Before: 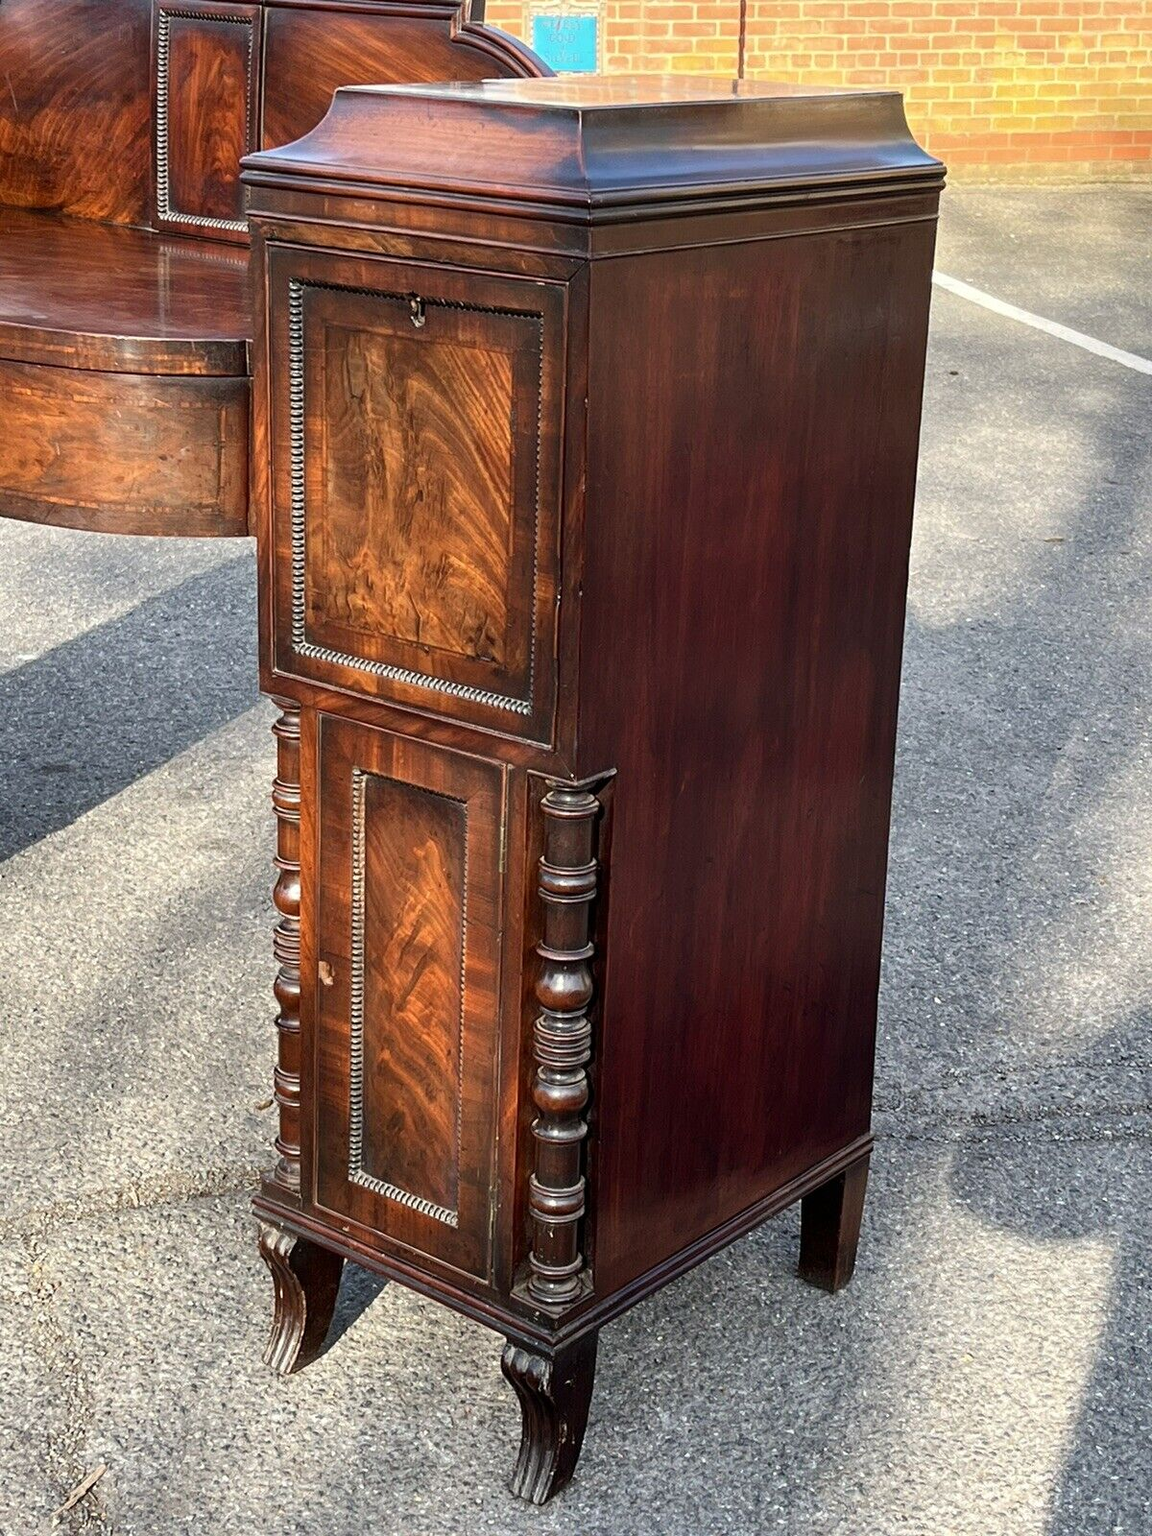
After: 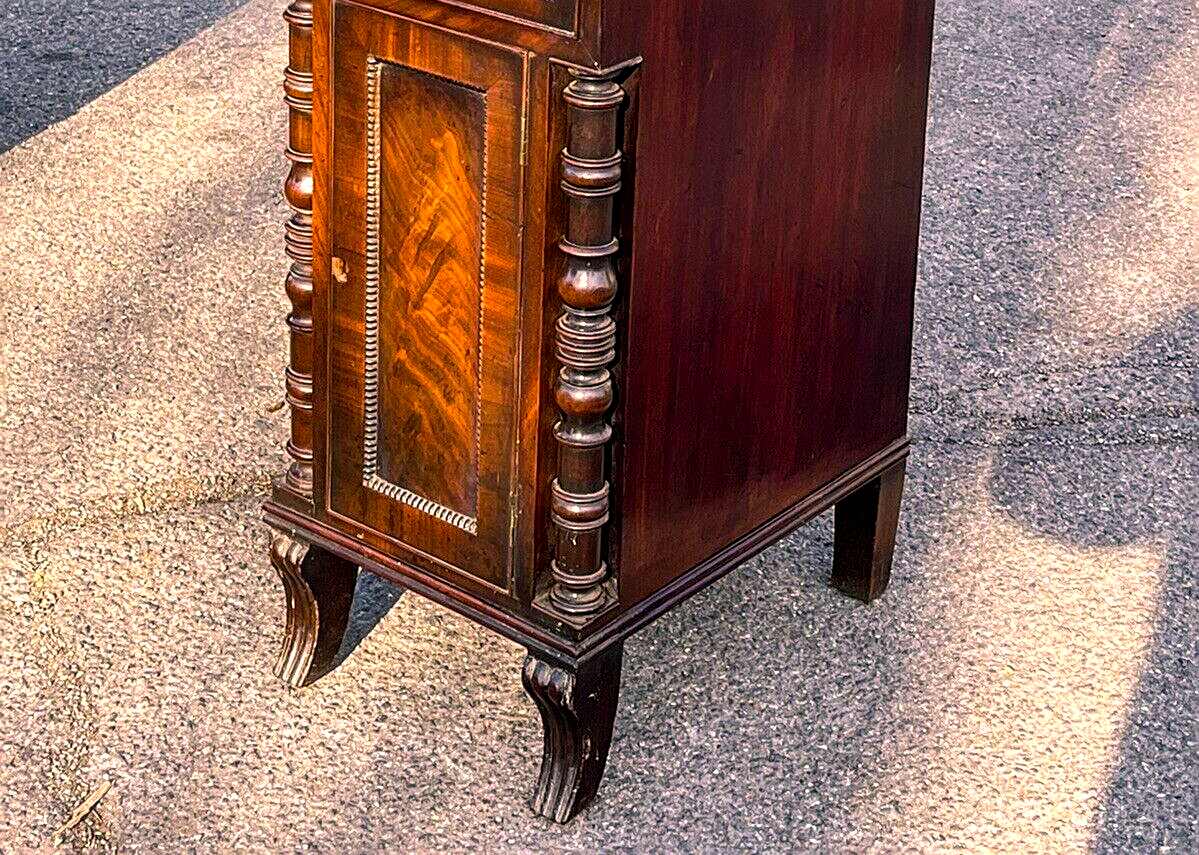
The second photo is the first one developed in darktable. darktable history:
local contrast: on, module defaults
sharpen: radius 2.17, amount 0.388, threshold 0.036
crop and rotate: top 46.562%, right 0.018%
color balance rgb: highlights gain › chroma 4.455%, highlights gain › hue 30.83°, linear chroma grading › global chroma 14.996%, perceptual saturation grading › global saturation 25.237%, perceptual brilliance grading › highlights 7.993%, perceptual brilliance grading › mid-tones 4.395%, perceptual brilliance grading › shadows 1.302%, global vibrance 20%
